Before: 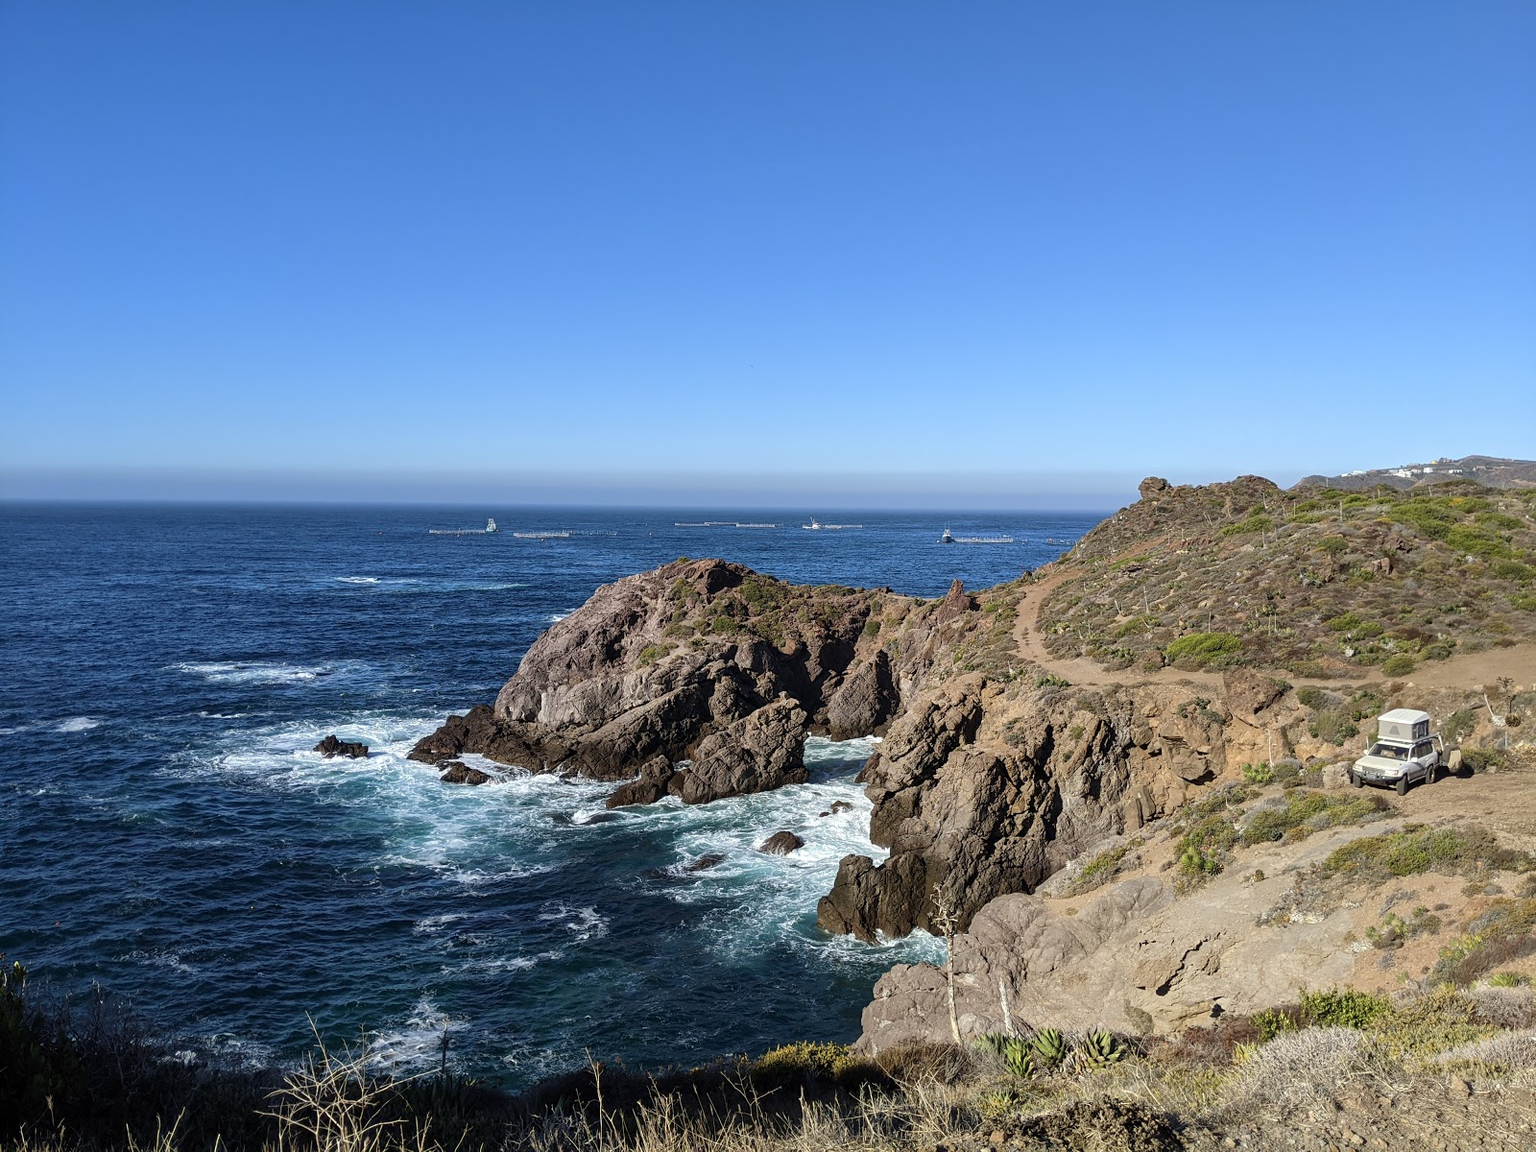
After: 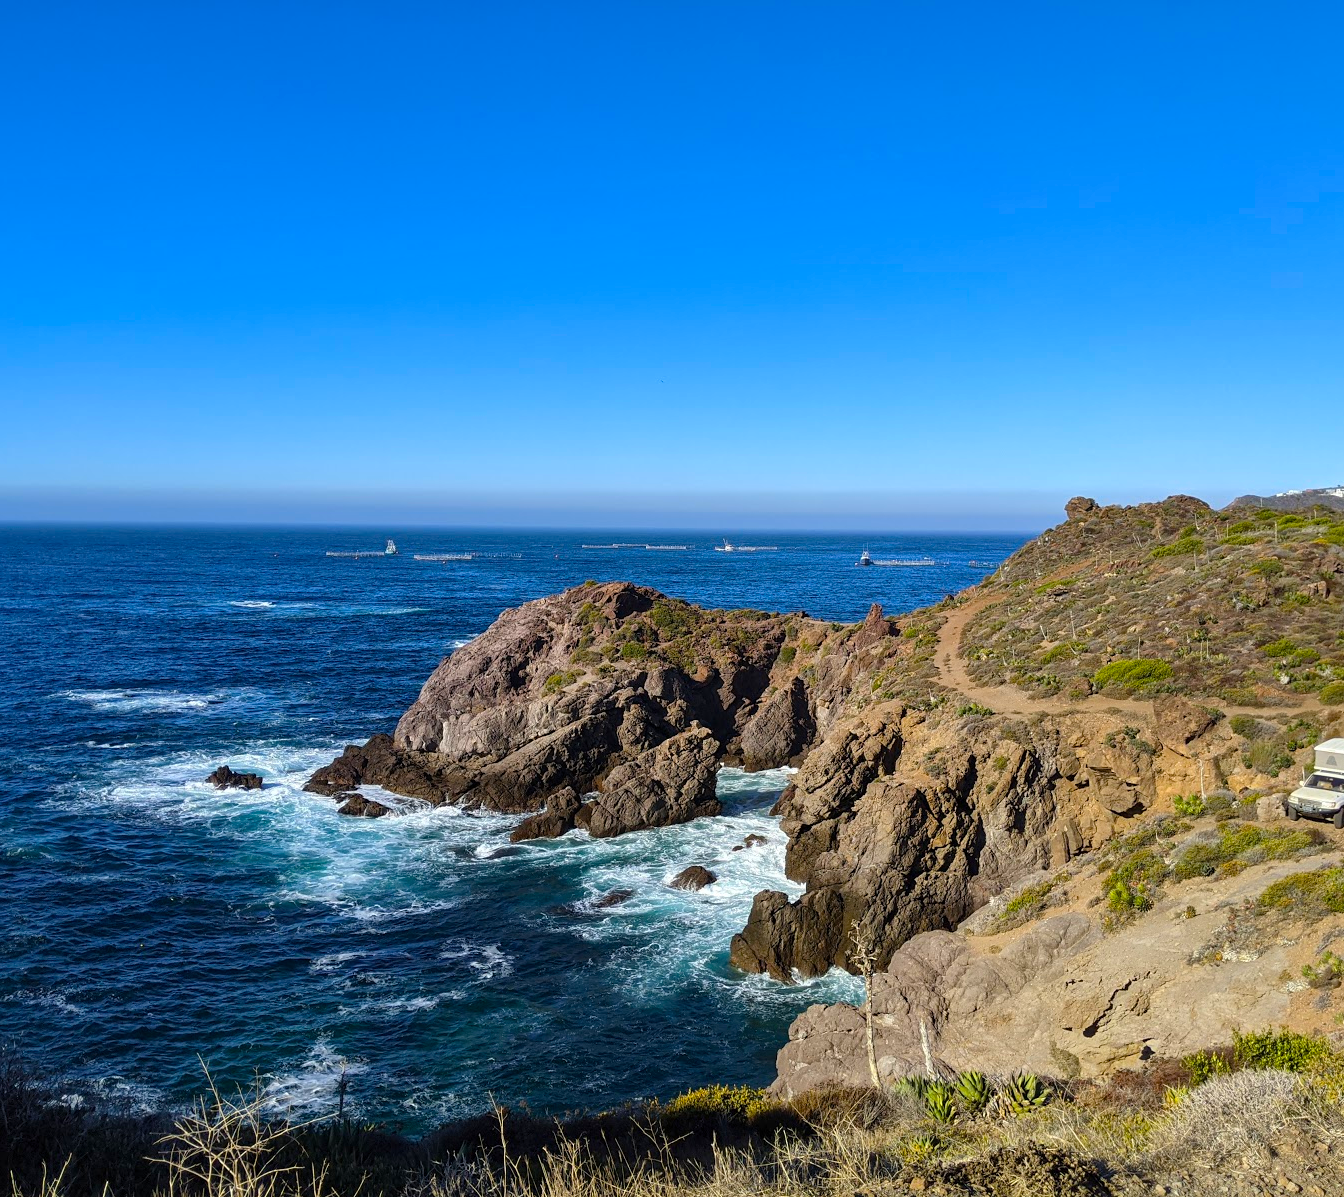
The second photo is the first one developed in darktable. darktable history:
crop: left 7.598%, right 7.873%
shadows and highlights: shadows 22.7, highlights -48.71, soften with gaussian
color balance rgb: linear chroma grading › global chroma 15%, perceptual saturation grading › global saturation 30%
